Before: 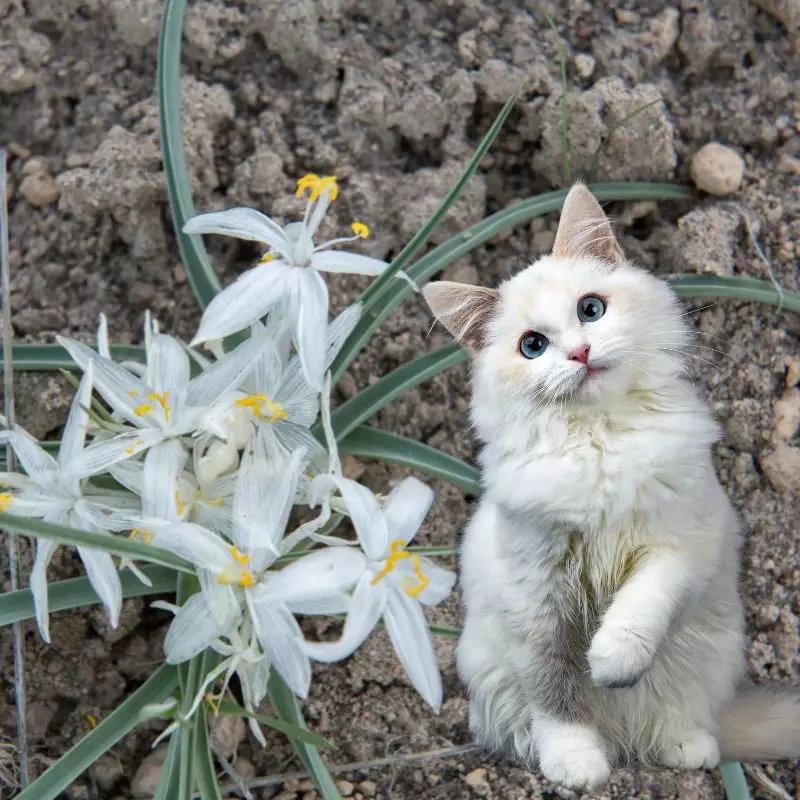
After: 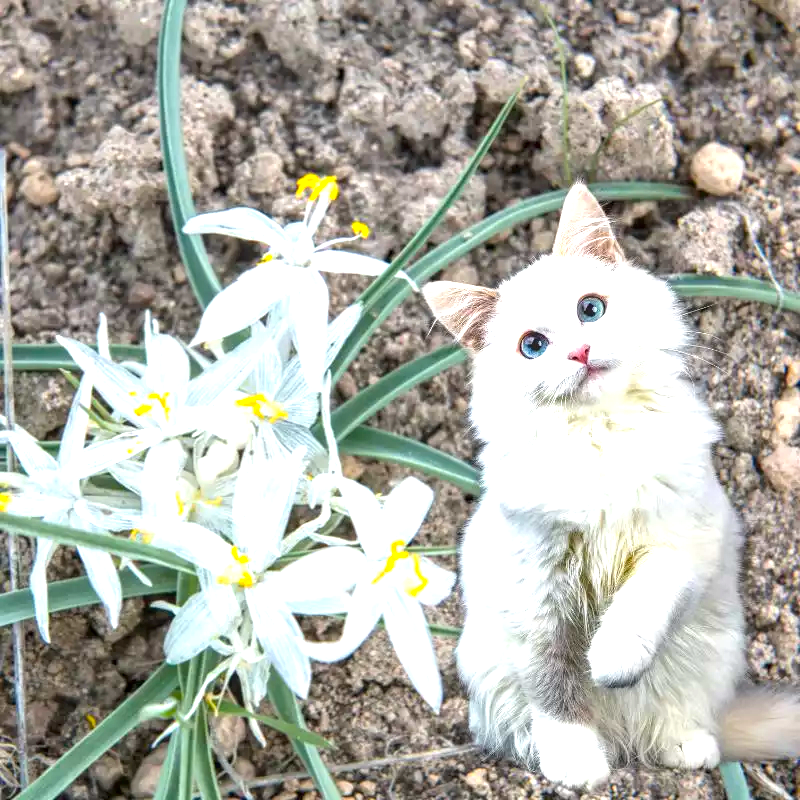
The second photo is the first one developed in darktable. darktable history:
exposure: black level correction 0, exposure 1.1 EV, compensate exposure bias true, compensate highlight preservation false
local contrast: on, module defaults
color balance rgb: perceptual saturation grading › global saturation 25%, global vibrance 20%
